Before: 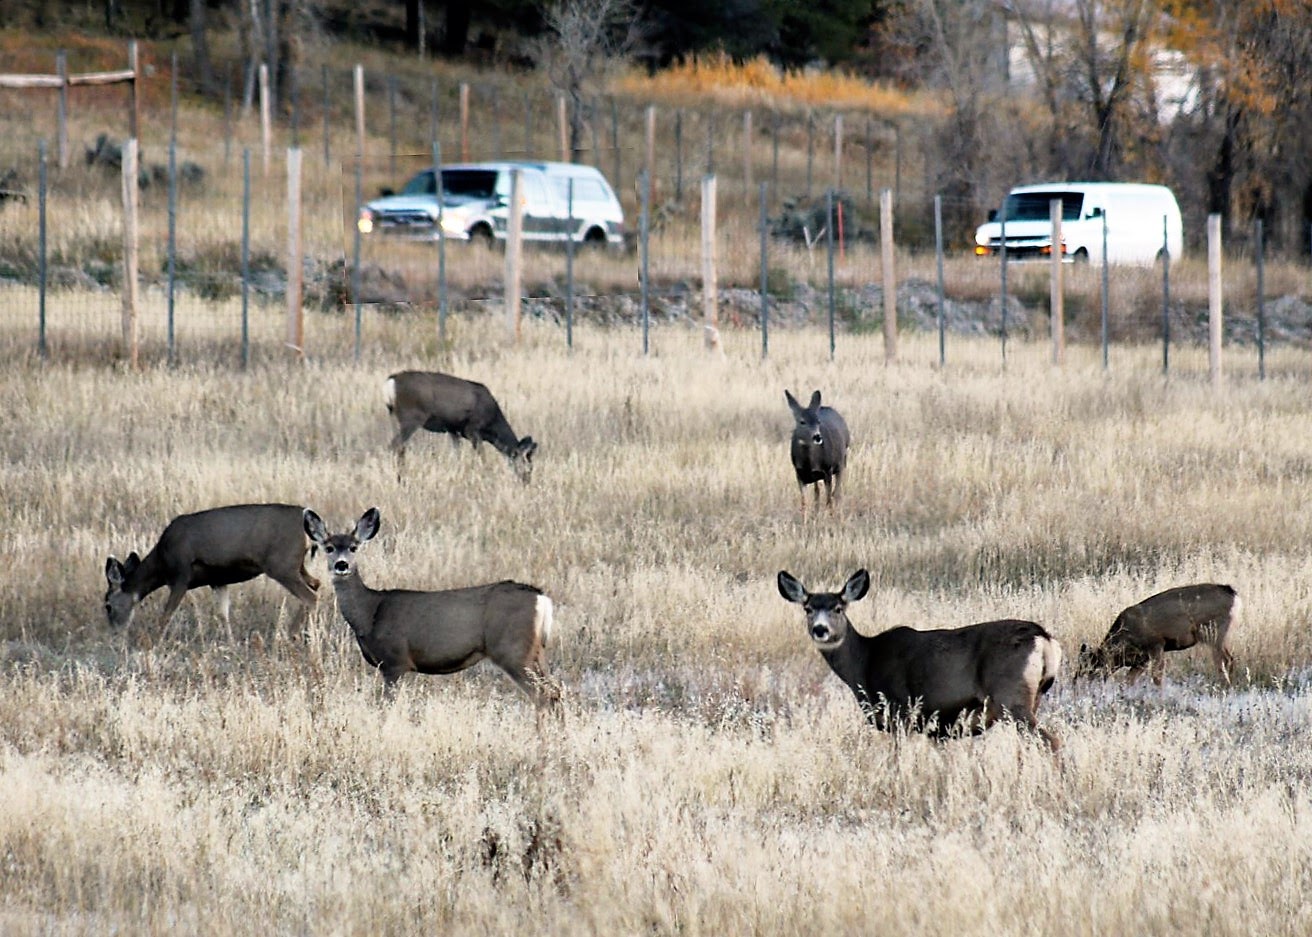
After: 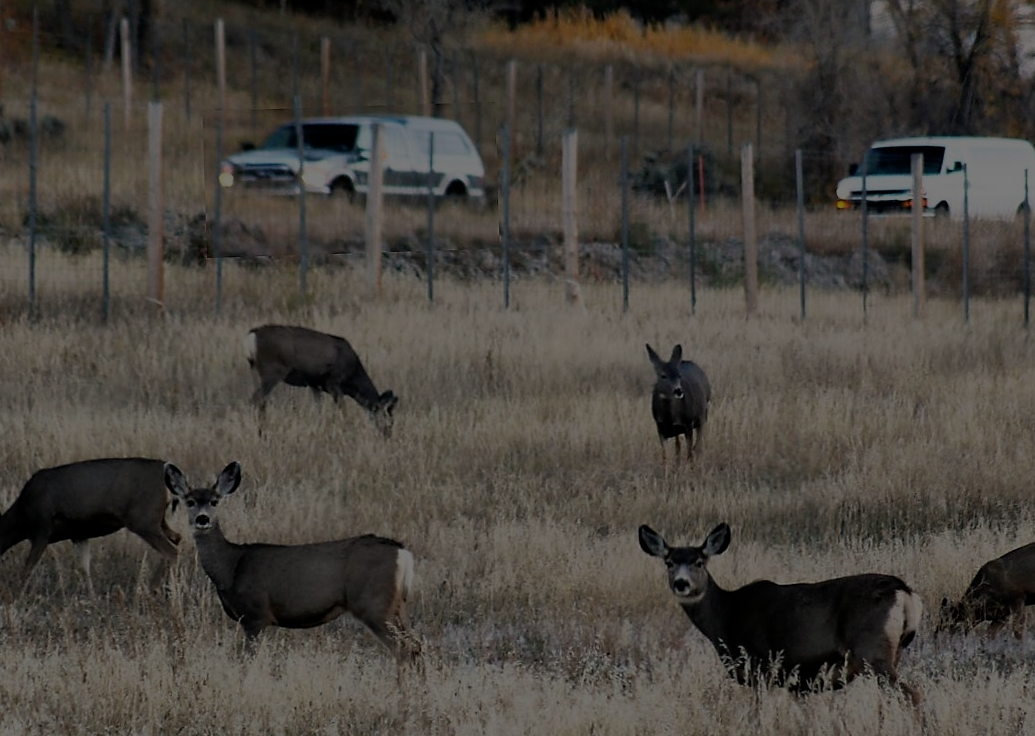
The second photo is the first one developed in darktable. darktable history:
crop and rotate: left 10.647%, top 4.994%, right 10.438%, bottom 16.453%
exposure: exposure -2.346 EV, compensate highlight preservation false
